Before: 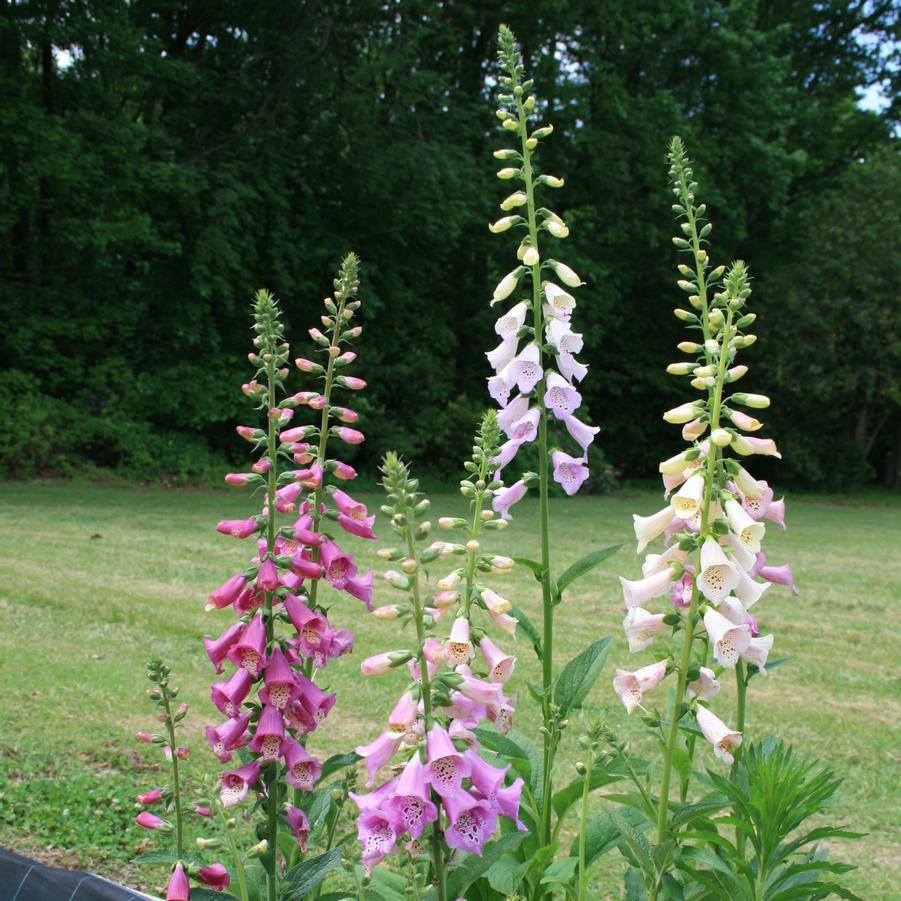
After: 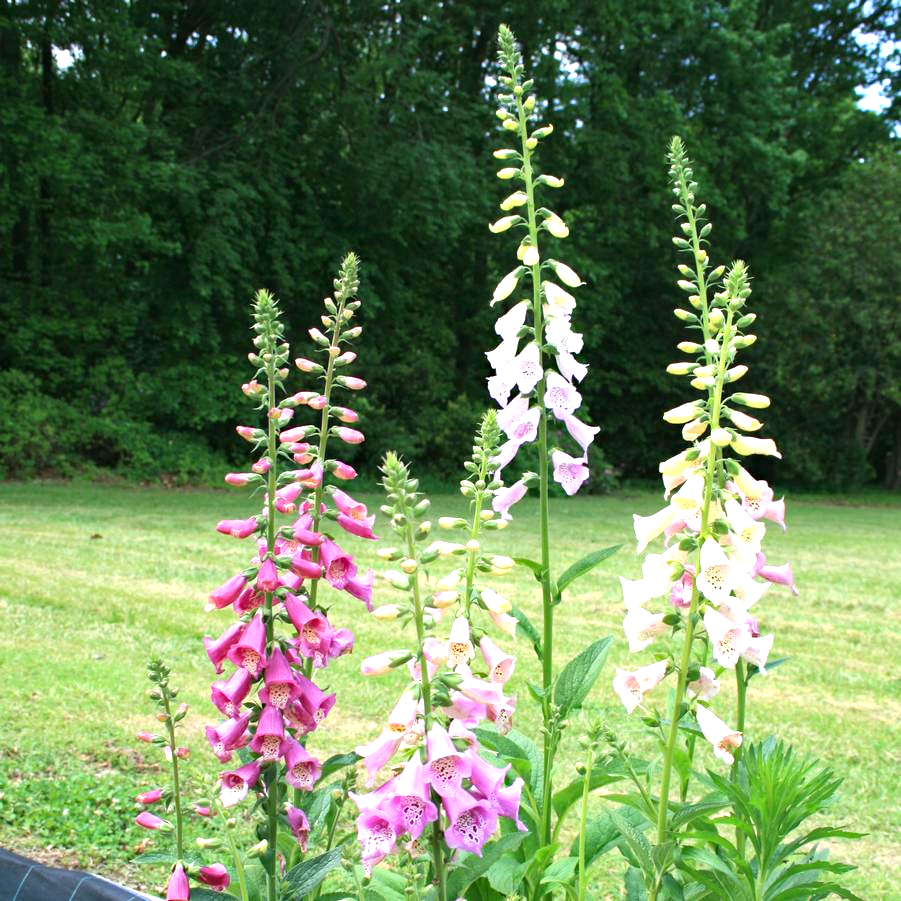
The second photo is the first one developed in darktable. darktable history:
haze removal: adaptive false
exposure: black level correction 0, exposure 1 EV, compensate highlight preservation false
